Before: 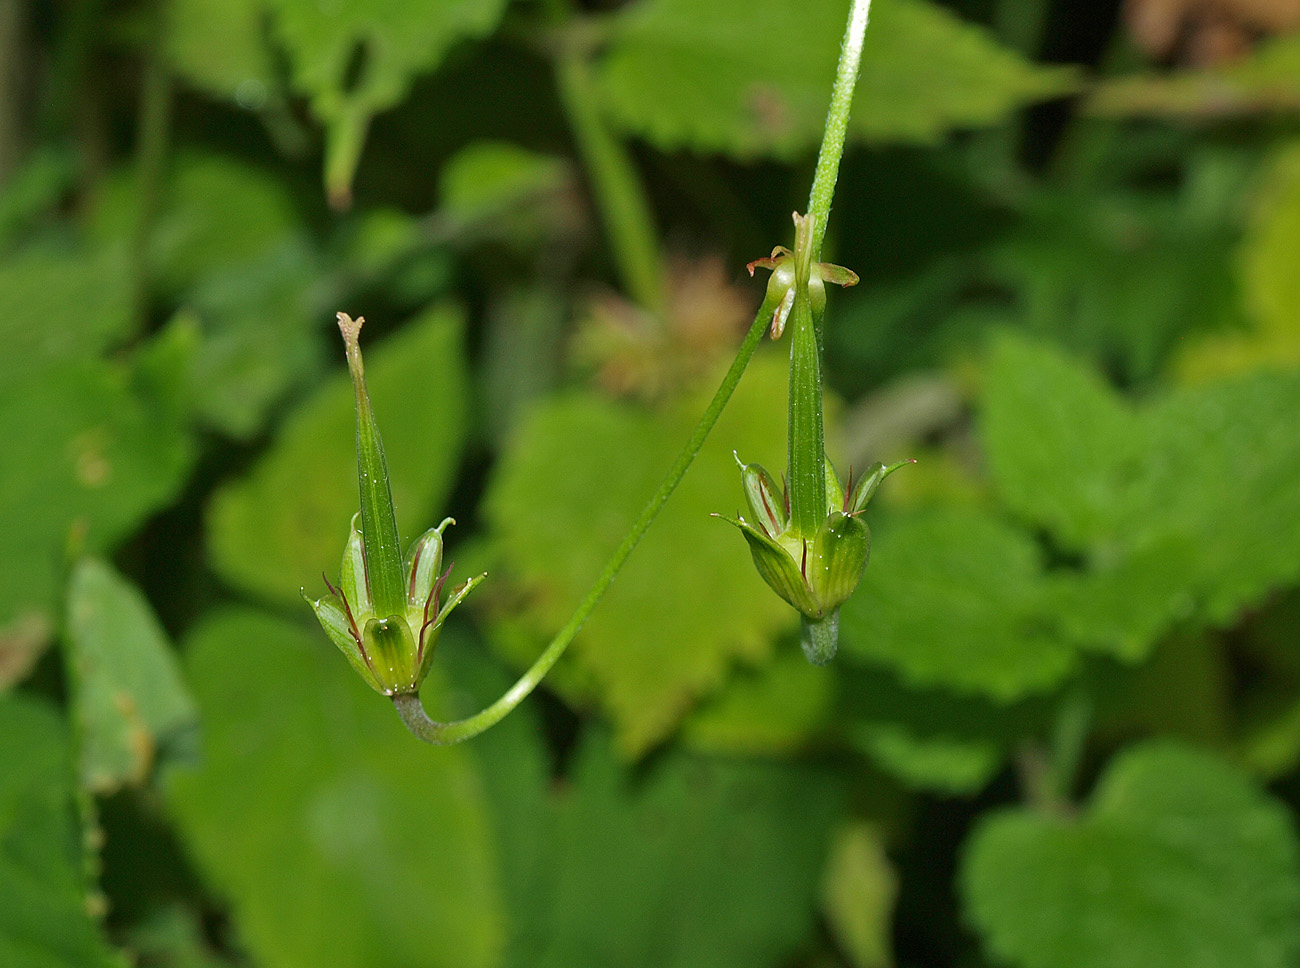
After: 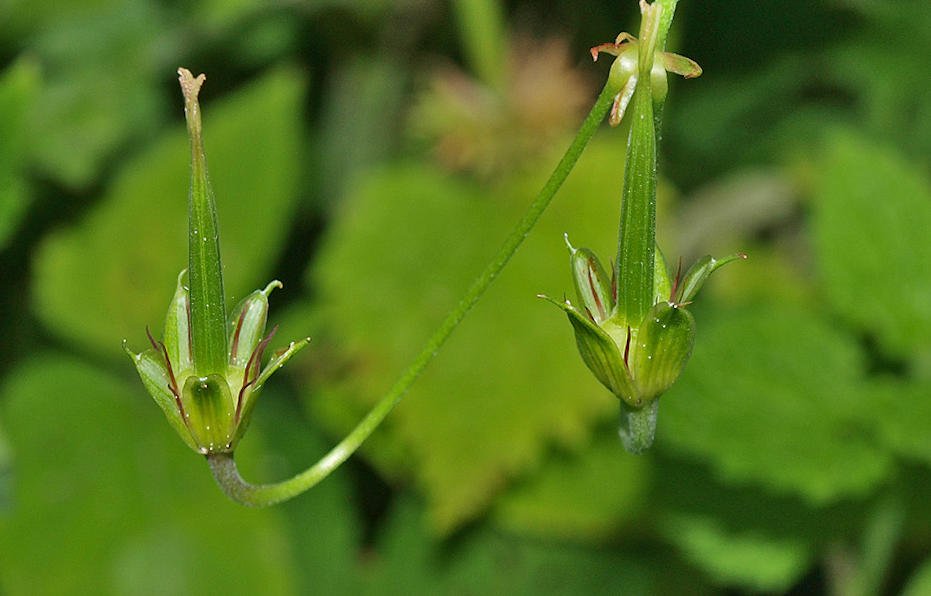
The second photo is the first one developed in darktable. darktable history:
shadows and highlights: shadows 61.08, soften with gaussian
crop and rotate: angle -3.99°, left 9.808%, top 20.653%, right 11.985%, bottom 12.074%
